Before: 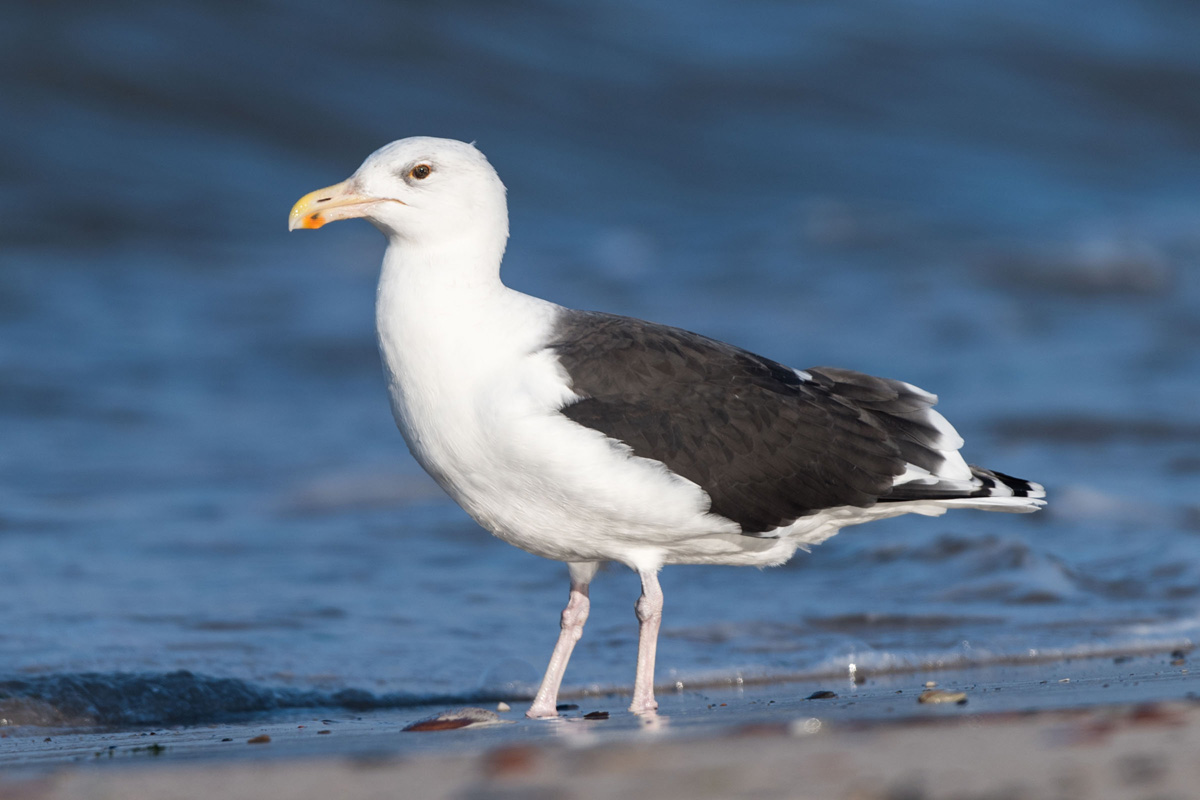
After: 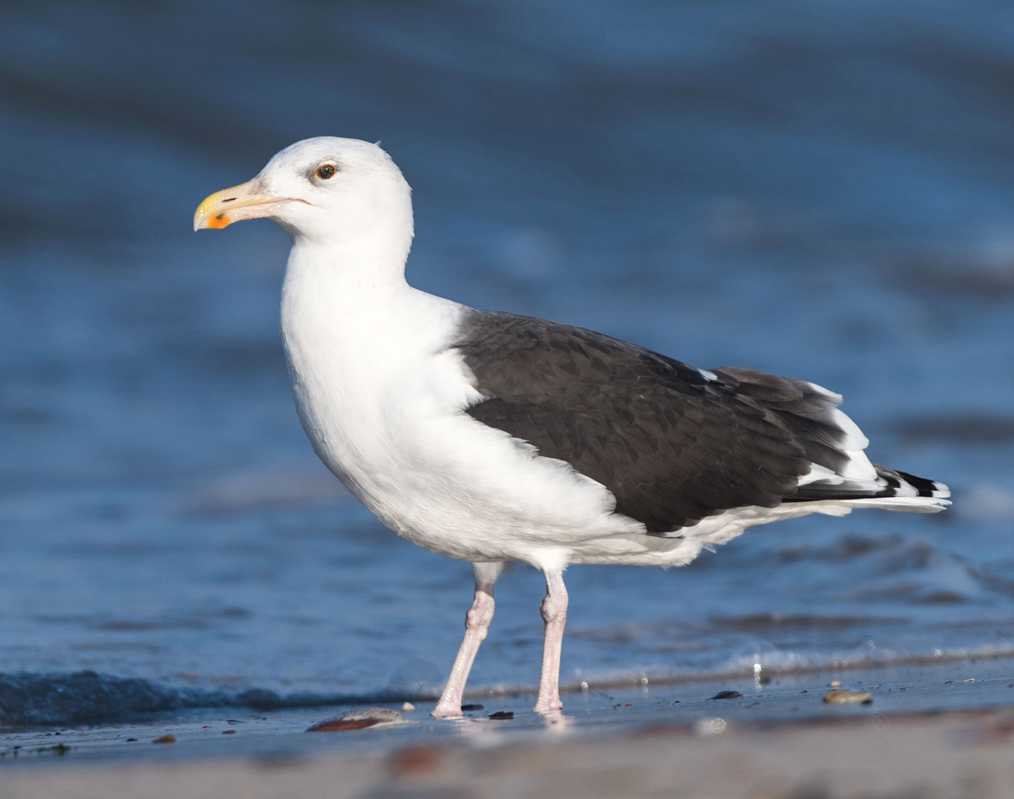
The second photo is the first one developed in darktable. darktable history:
exposure: black level correction -0.003, exposure 0.036 EV, compensate exposure bias true, compensate highlight preservation false
crop: left 7.941%, right 7.479%
